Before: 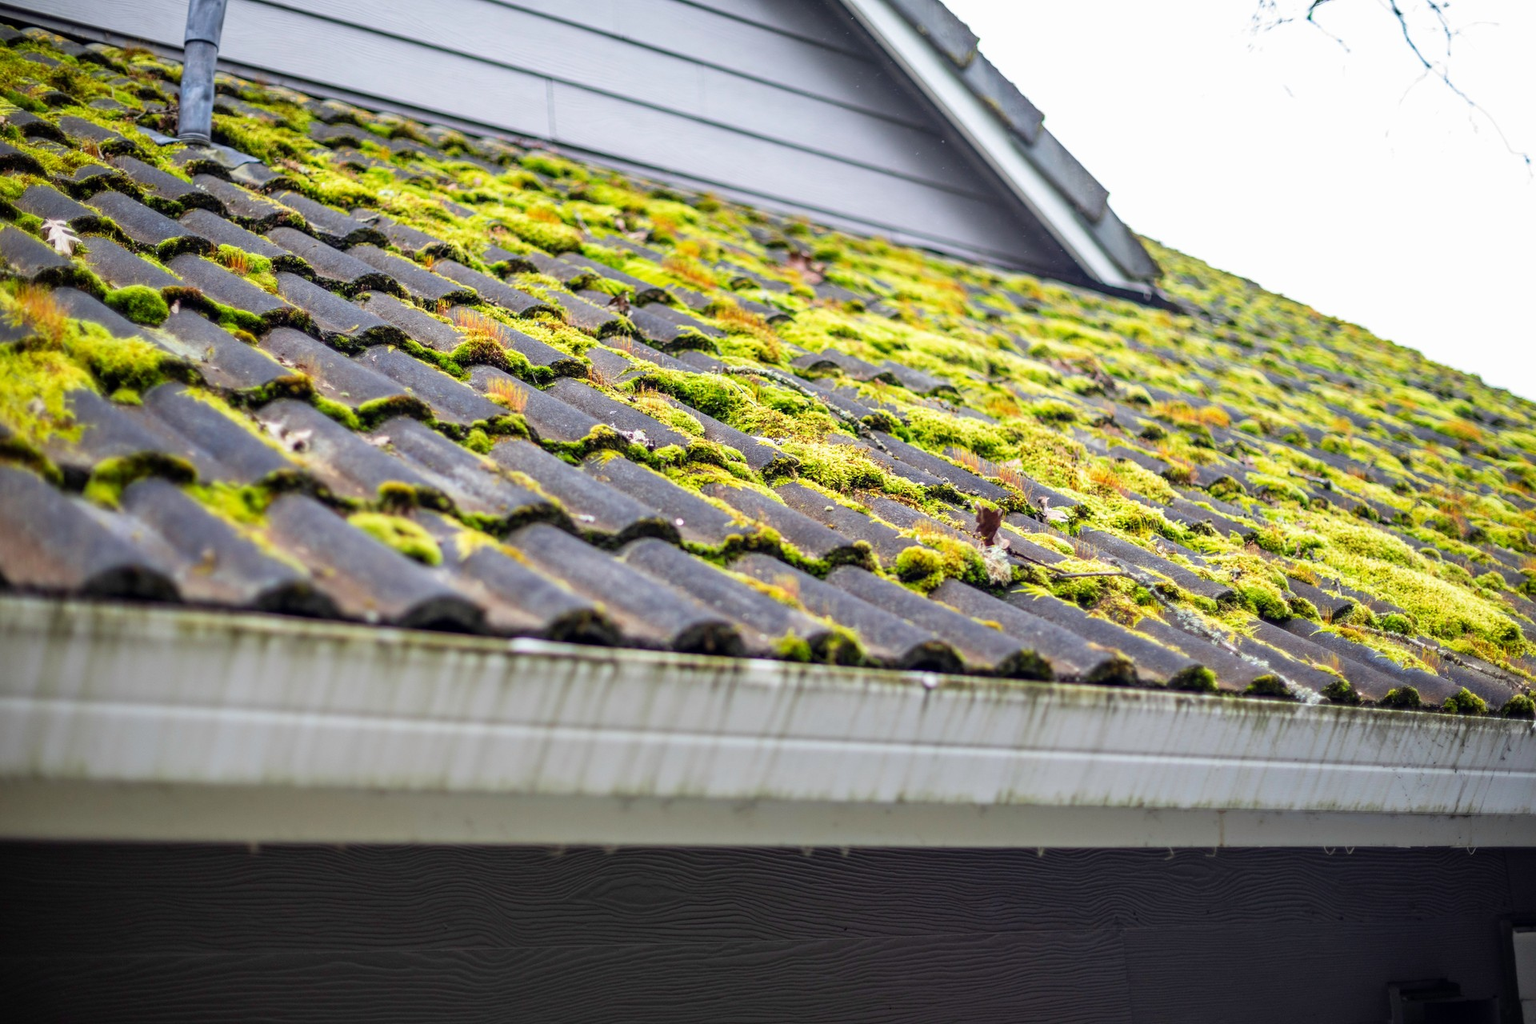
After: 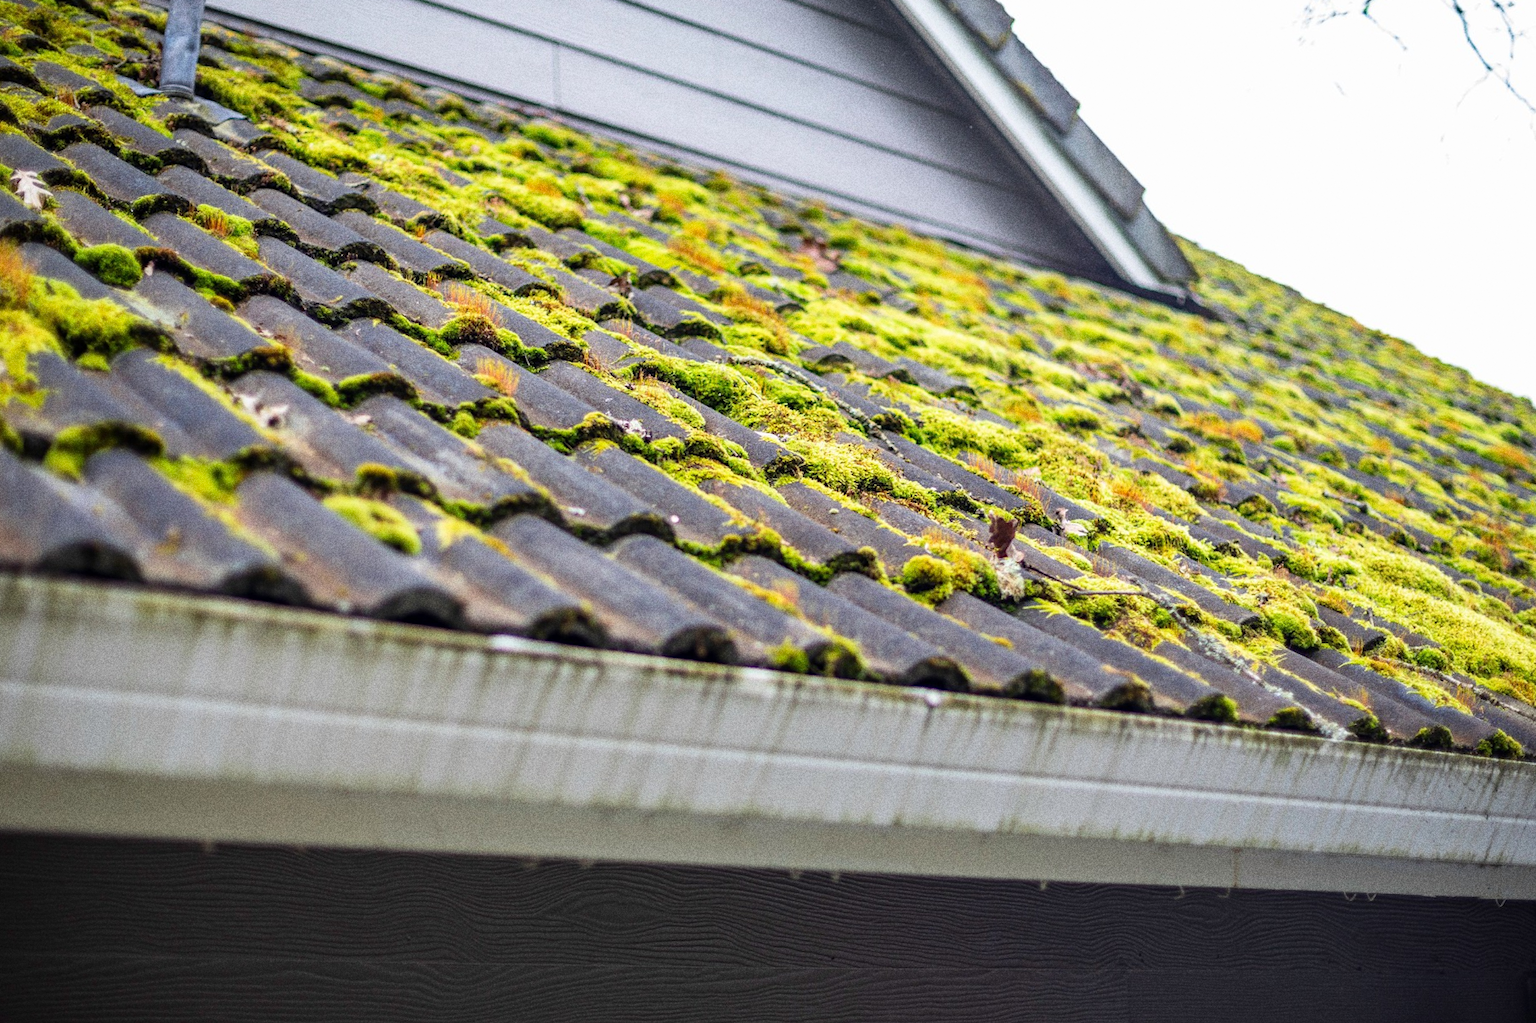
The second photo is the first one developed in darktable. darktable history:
grain: coarseness 11.82 ISO, strength 36.67%, mid-tones bias 74.17%
crop and rotate: angle -2.38°
